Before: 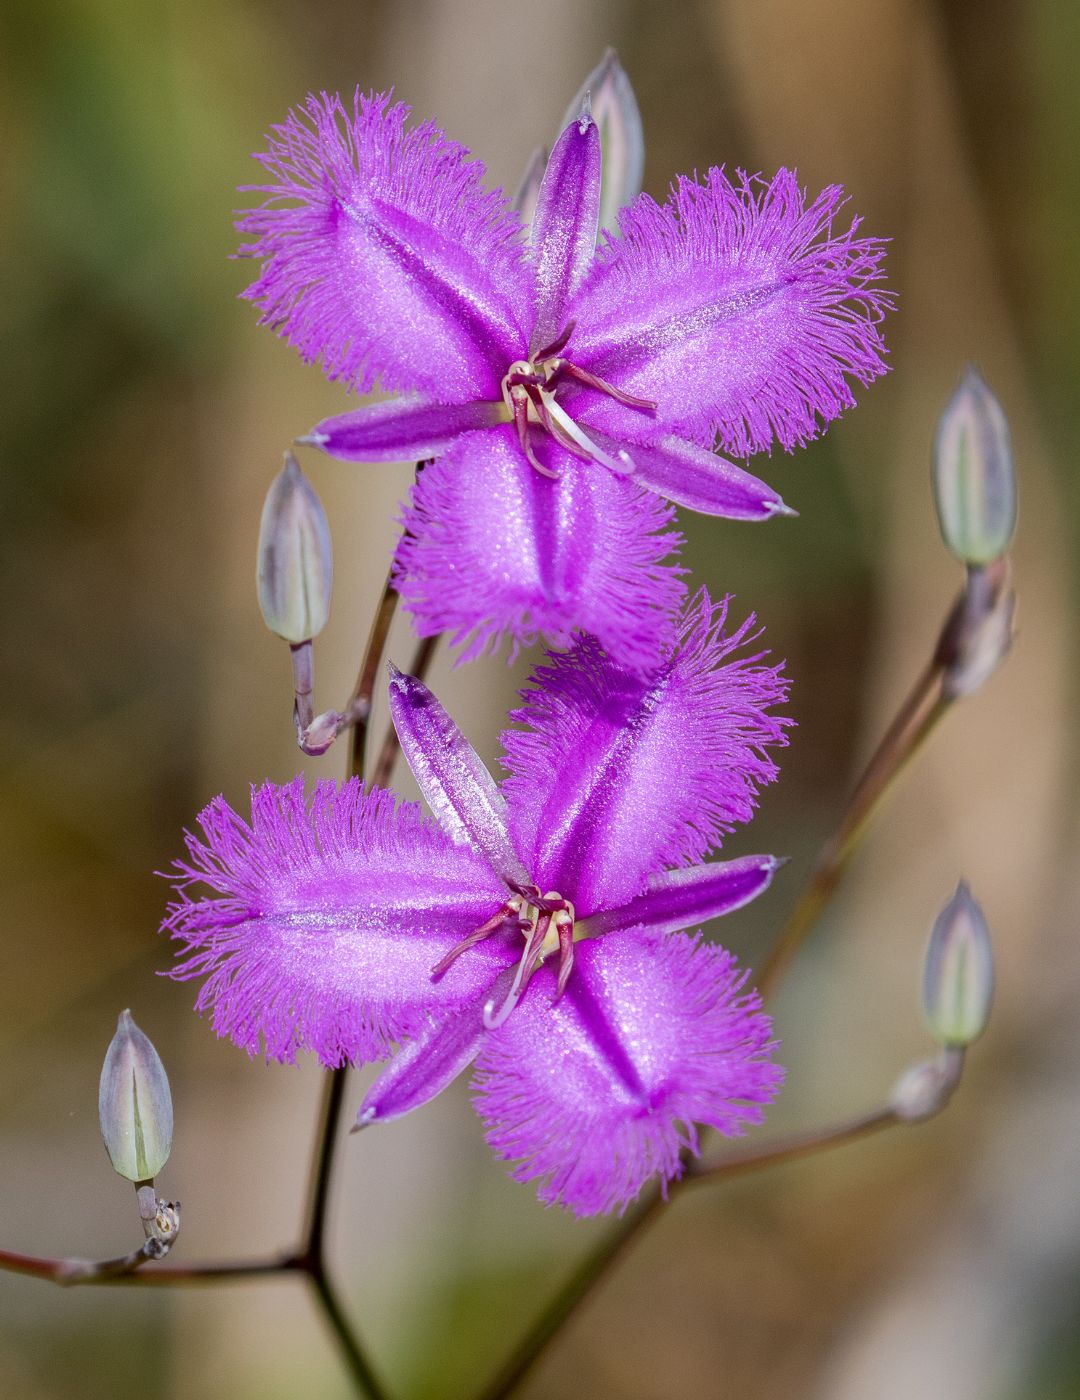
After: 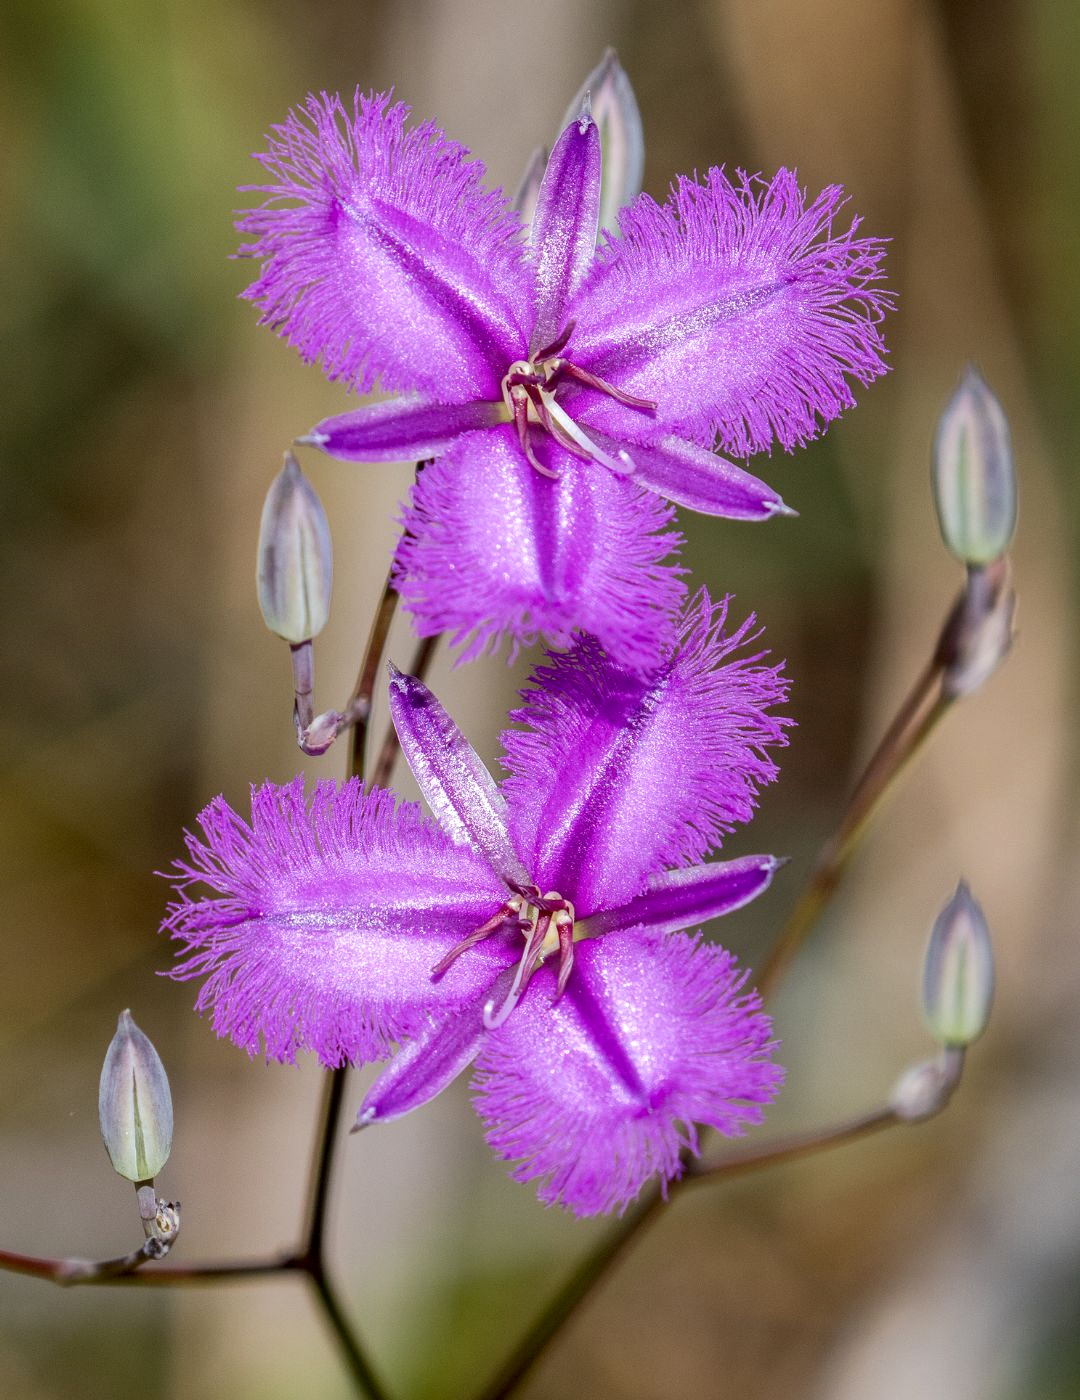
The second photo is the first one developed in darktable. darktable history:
shadows and highlights: shadows 30.86, highlights 0, soften with gaussian
local contrast: on, module defaults
